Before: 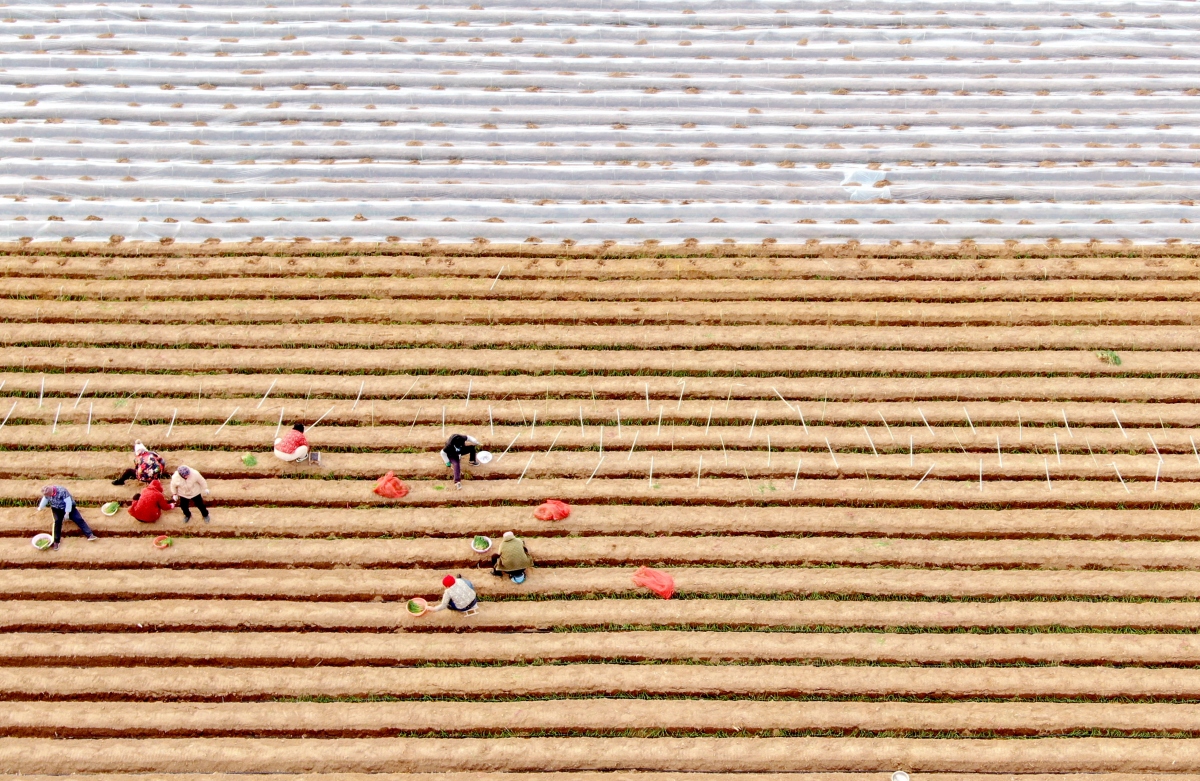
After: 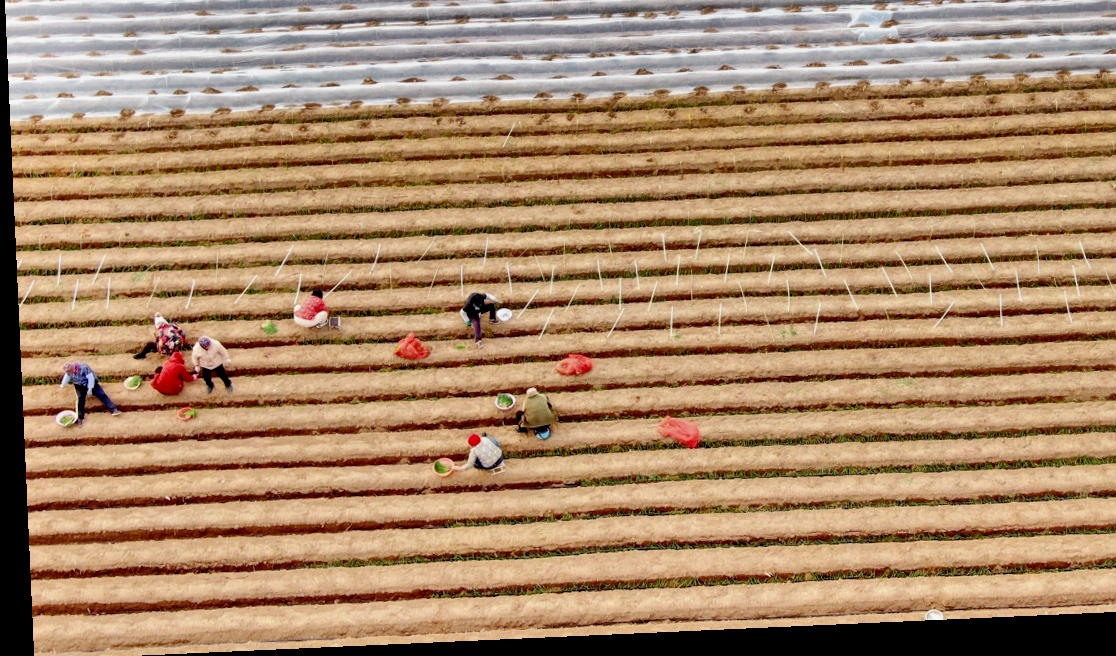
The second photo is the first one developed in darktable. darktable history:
shadows and highlights: white point adjustment -3.64, highlights -63.34, highlights color adjustment 42%, soften with gaussian
rotate and perspective: rotation -2.56°, automatic cropping off
crop: top 20.916%, right 9.437%, bottom 0.316%
